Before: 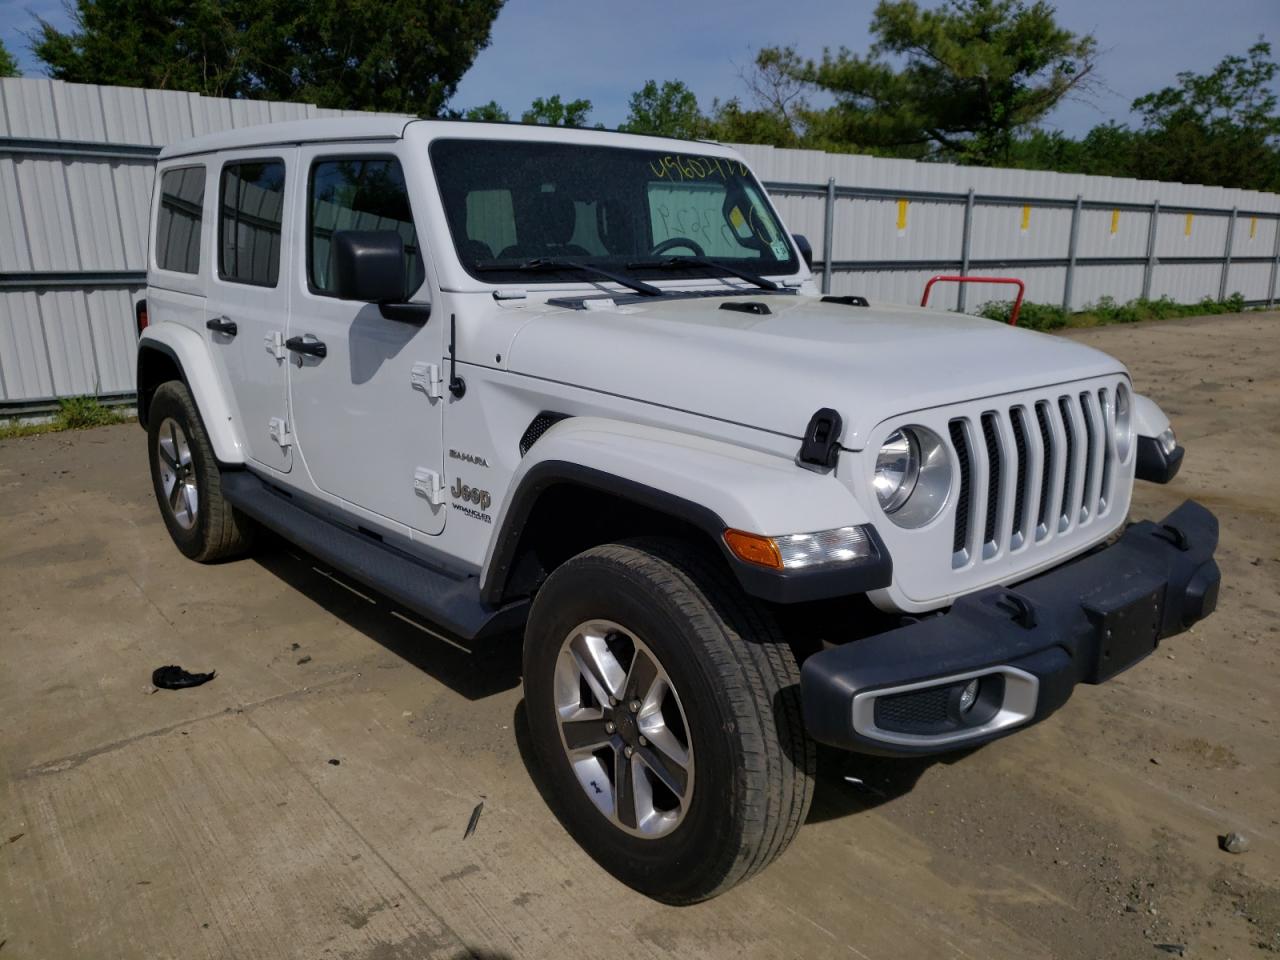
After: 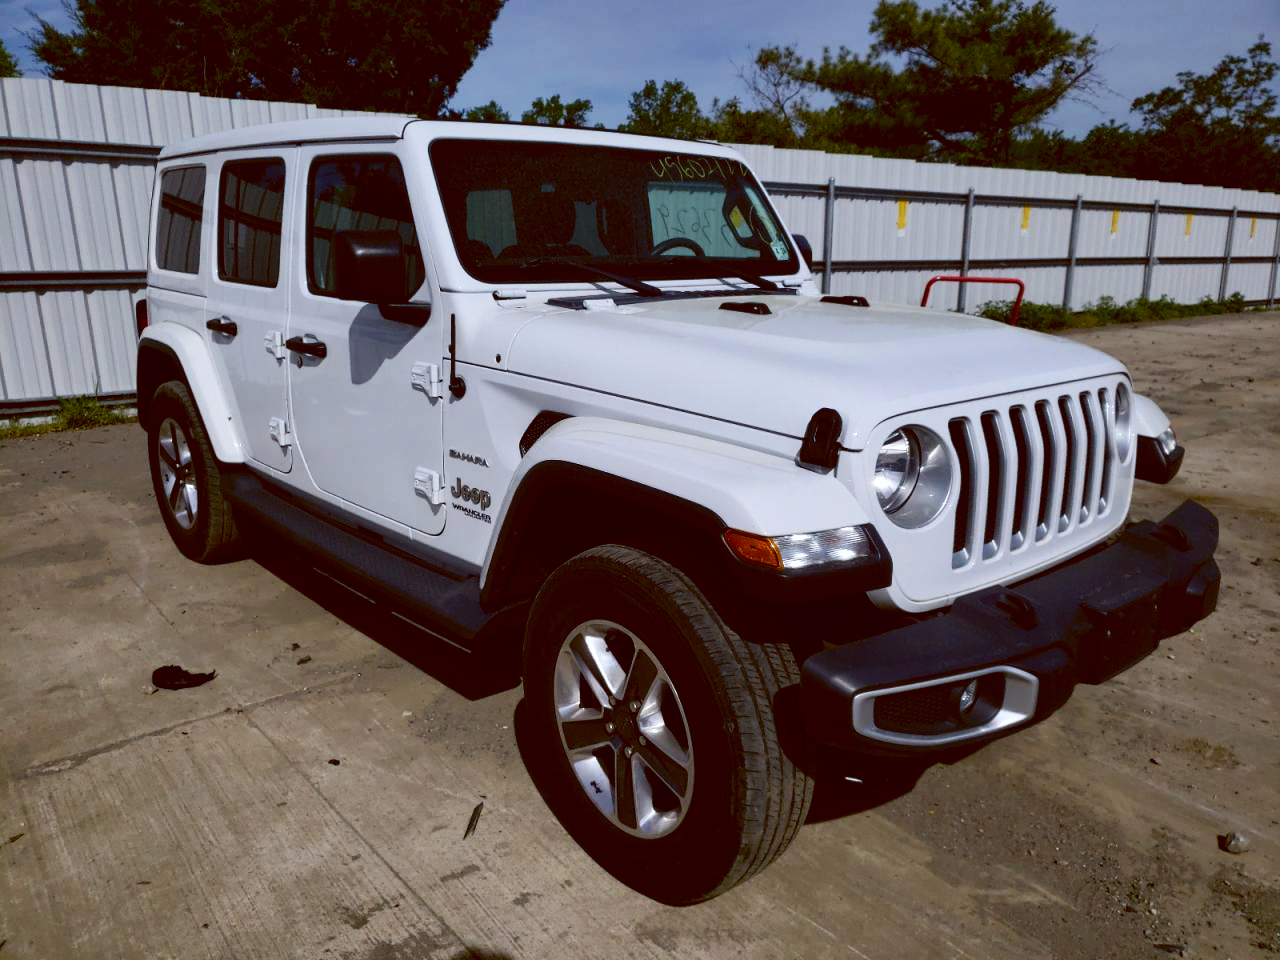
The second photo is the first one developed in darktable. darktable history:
contrast brightness saturation: contrast 0.28
color balance: lift [1, 1.015, 1.004, 0.985], gamma [1, 0.958, 0.971, 1.042], gain [1, 0.956, 0.977, 1.044]
